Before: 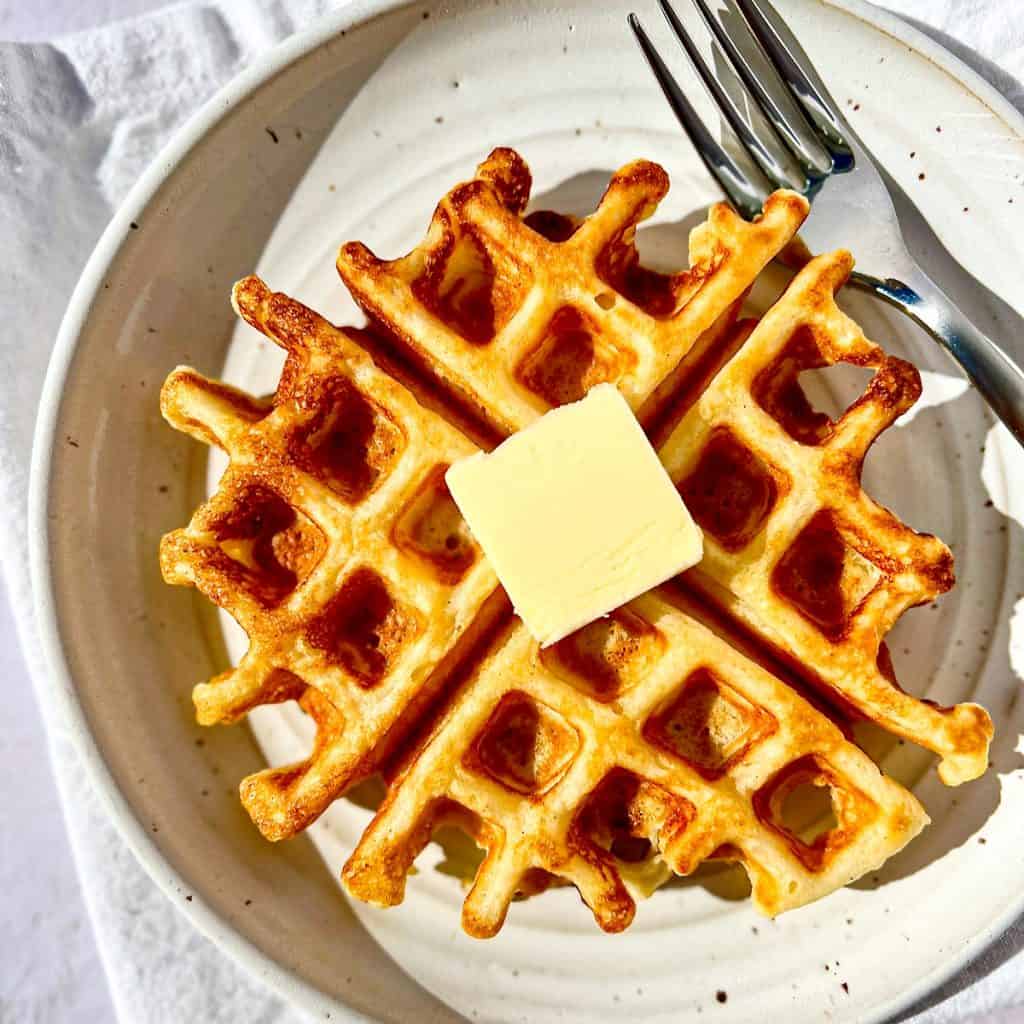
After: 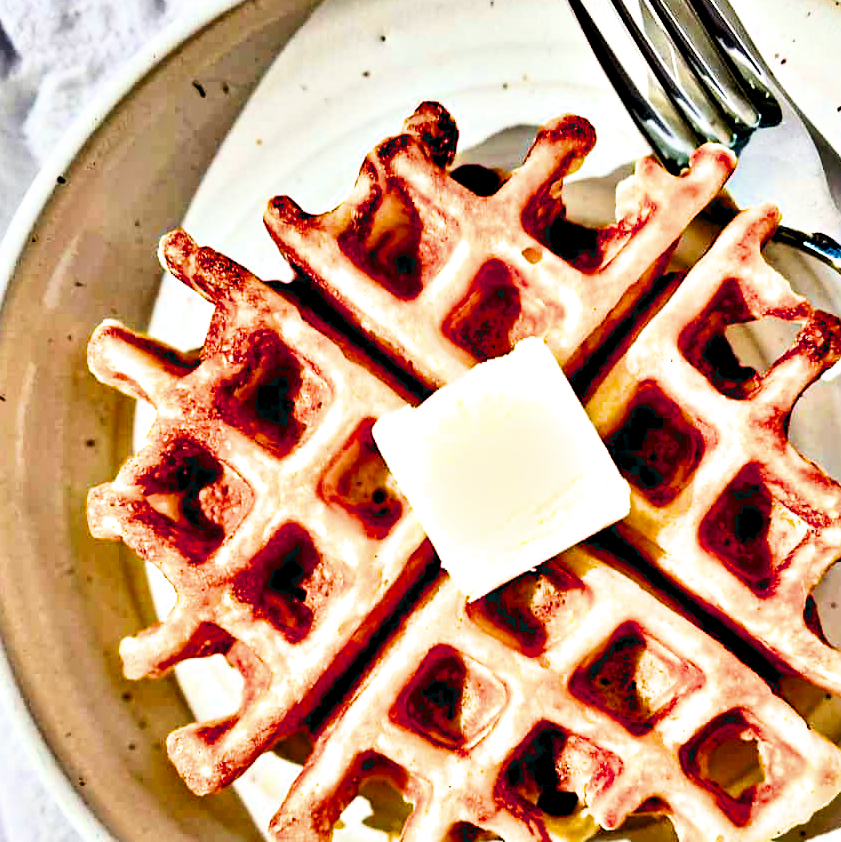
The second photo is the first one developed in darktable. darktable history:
contrast equalizer: octaves 7, y [[0.627 ×6], [0.563 ×6], [0 ×6], [0 ×6], [0 ×6]]
crop and rotate: left 7.196%, top 4.574%, right 10.605%, bottom 13.178%
exposure: black level correction 0, exposure 1.5 EV, compensate exposure bias true, compensate highlight preservation false
white balance: red 1, blue 1
shadows and highlights: shadows 22.7, highlights -48.71, soften with gaussian
filmic rgb: black relative exposure -7.65 EV, white relative exposure 4.56 EV, hardness 3.61, color science v6 (2022)
